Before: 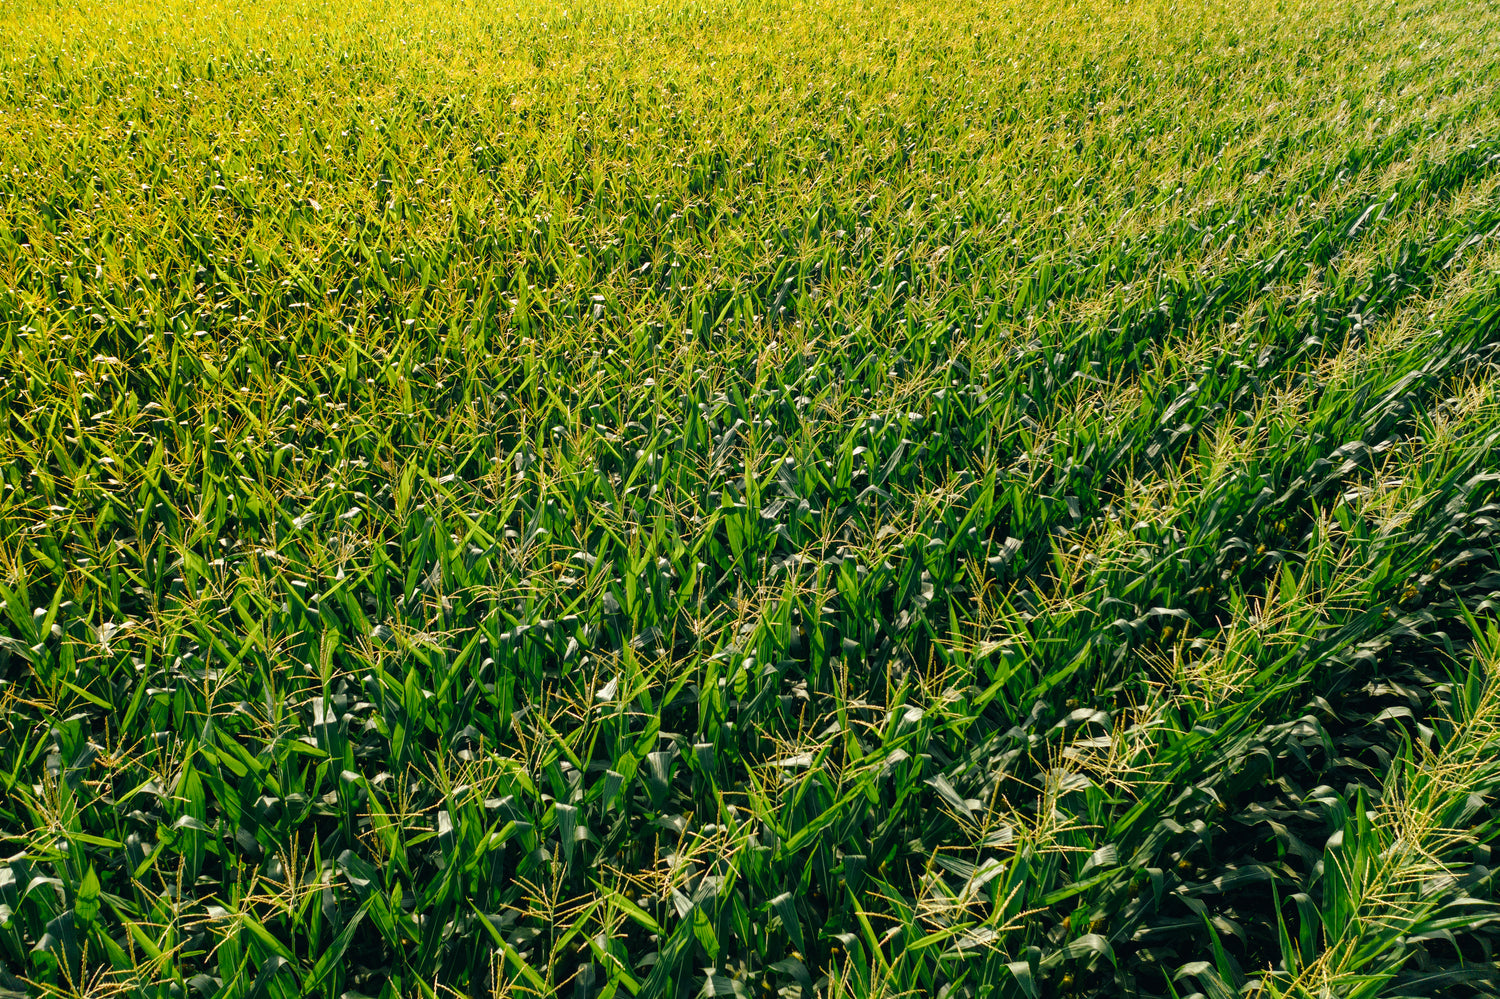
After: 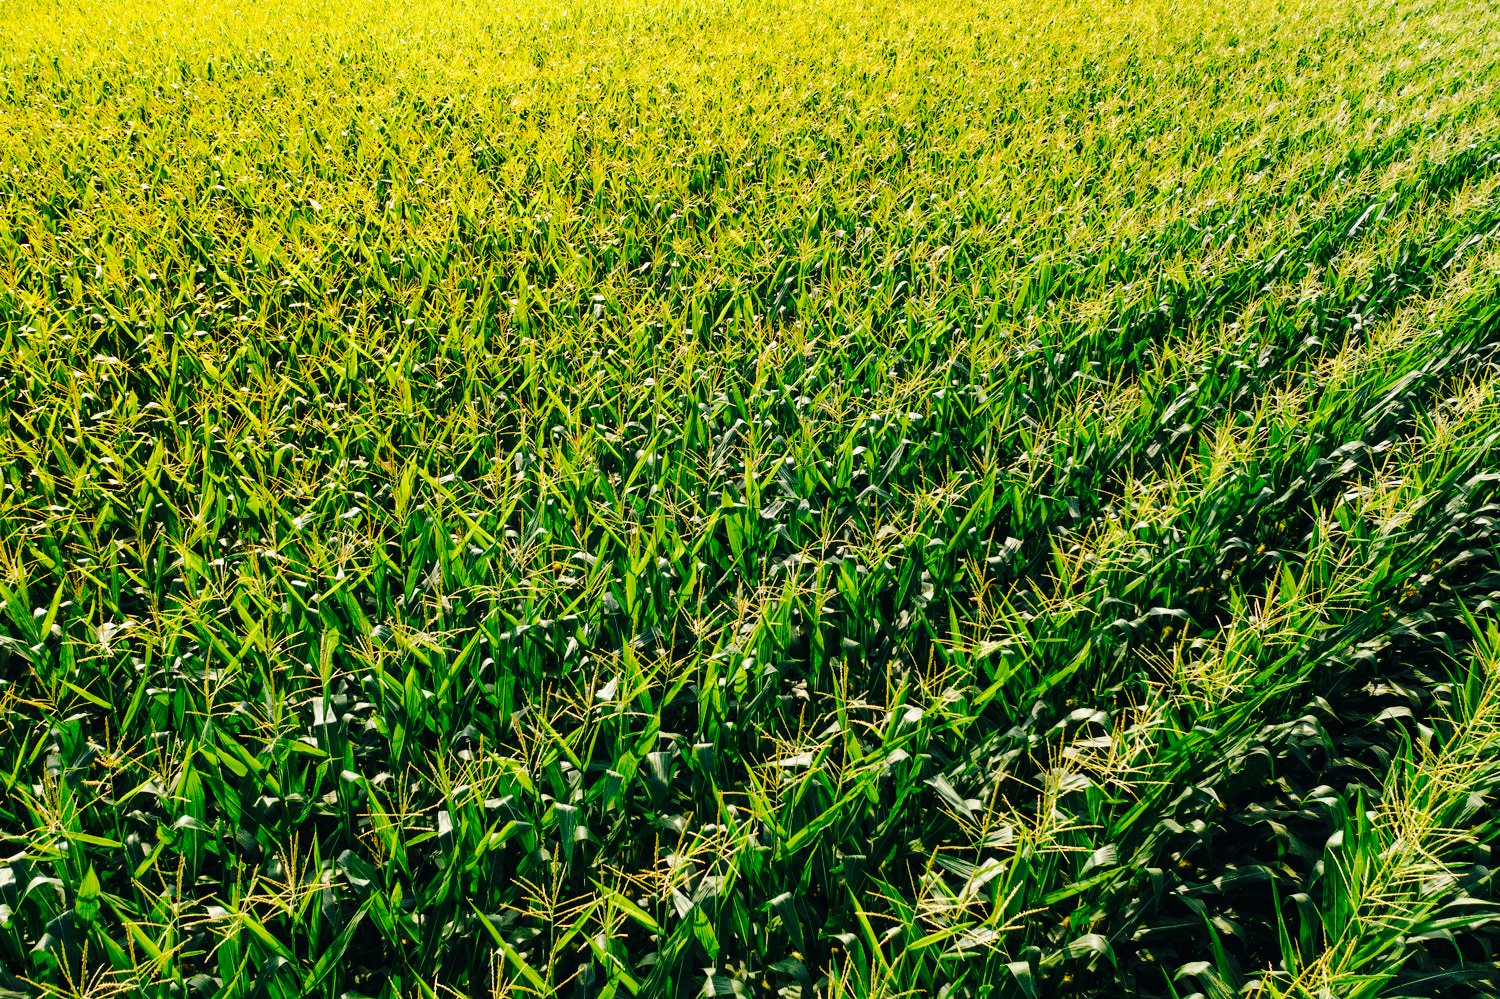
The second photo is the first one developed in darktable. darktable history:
base curve: curves: ch0 [(0, 0) (0.036, 0.025) (0.121, 0.166) (0.206, 0.329) (0.605, 0.79) (1, 1)], preserve colors none
exposure: exposure -0.04 EV, compensate highlight preservation false
